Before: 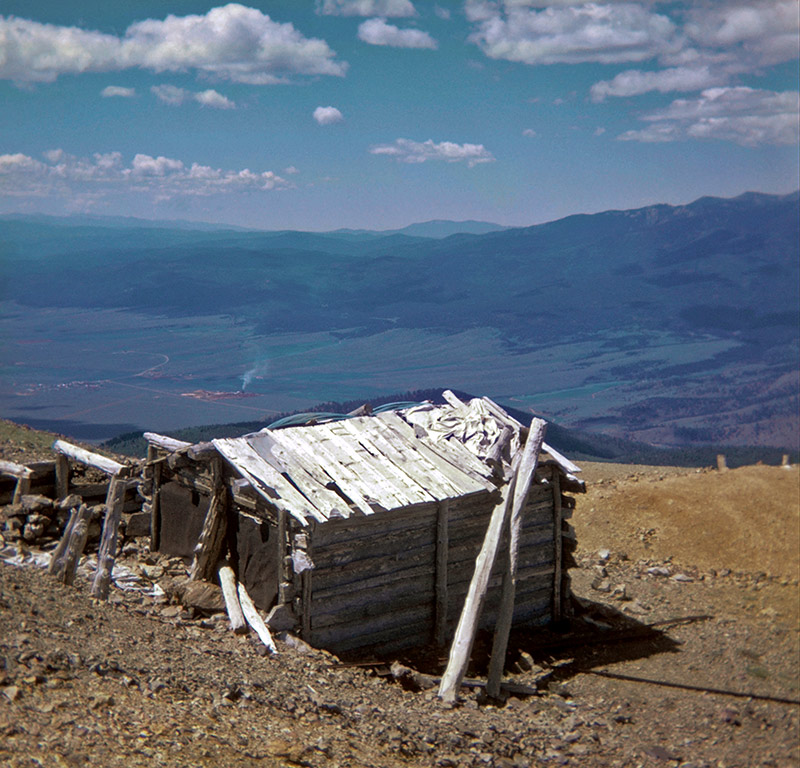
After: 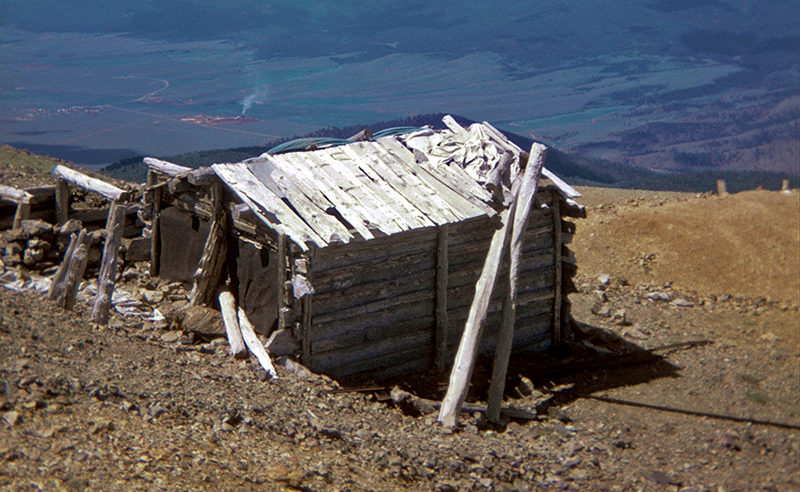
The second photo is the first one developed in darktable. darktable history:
crop and rotate: top 35.898%
